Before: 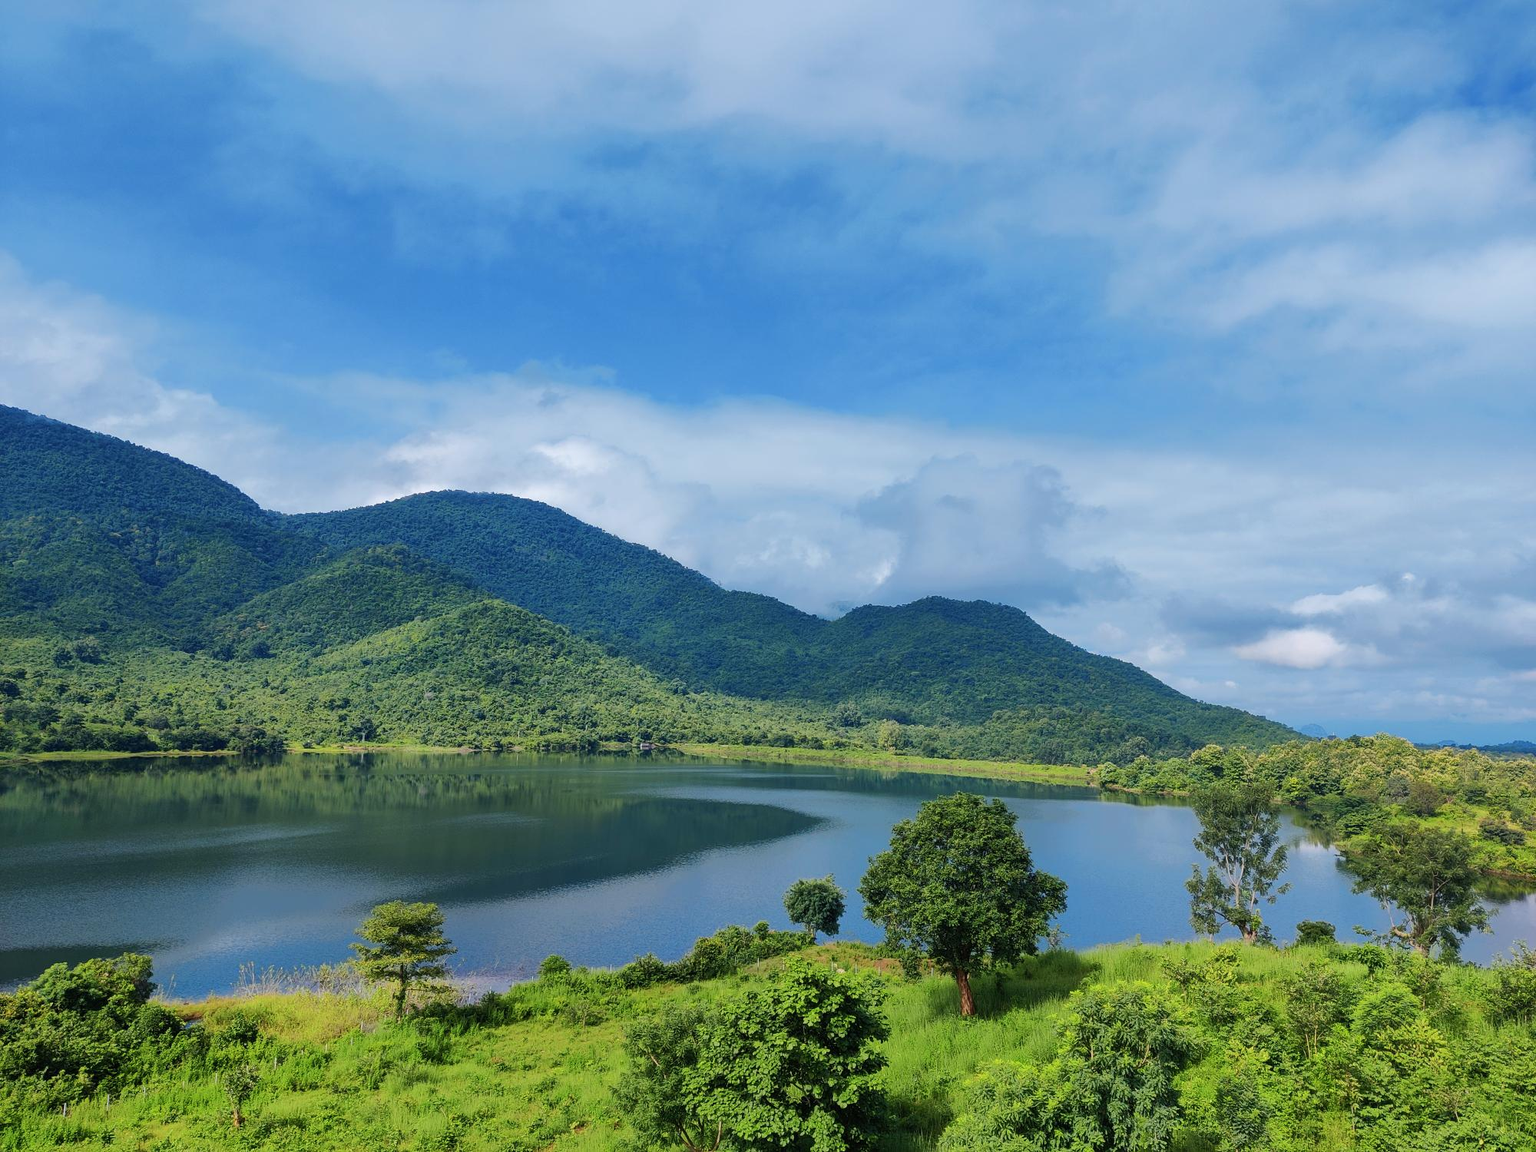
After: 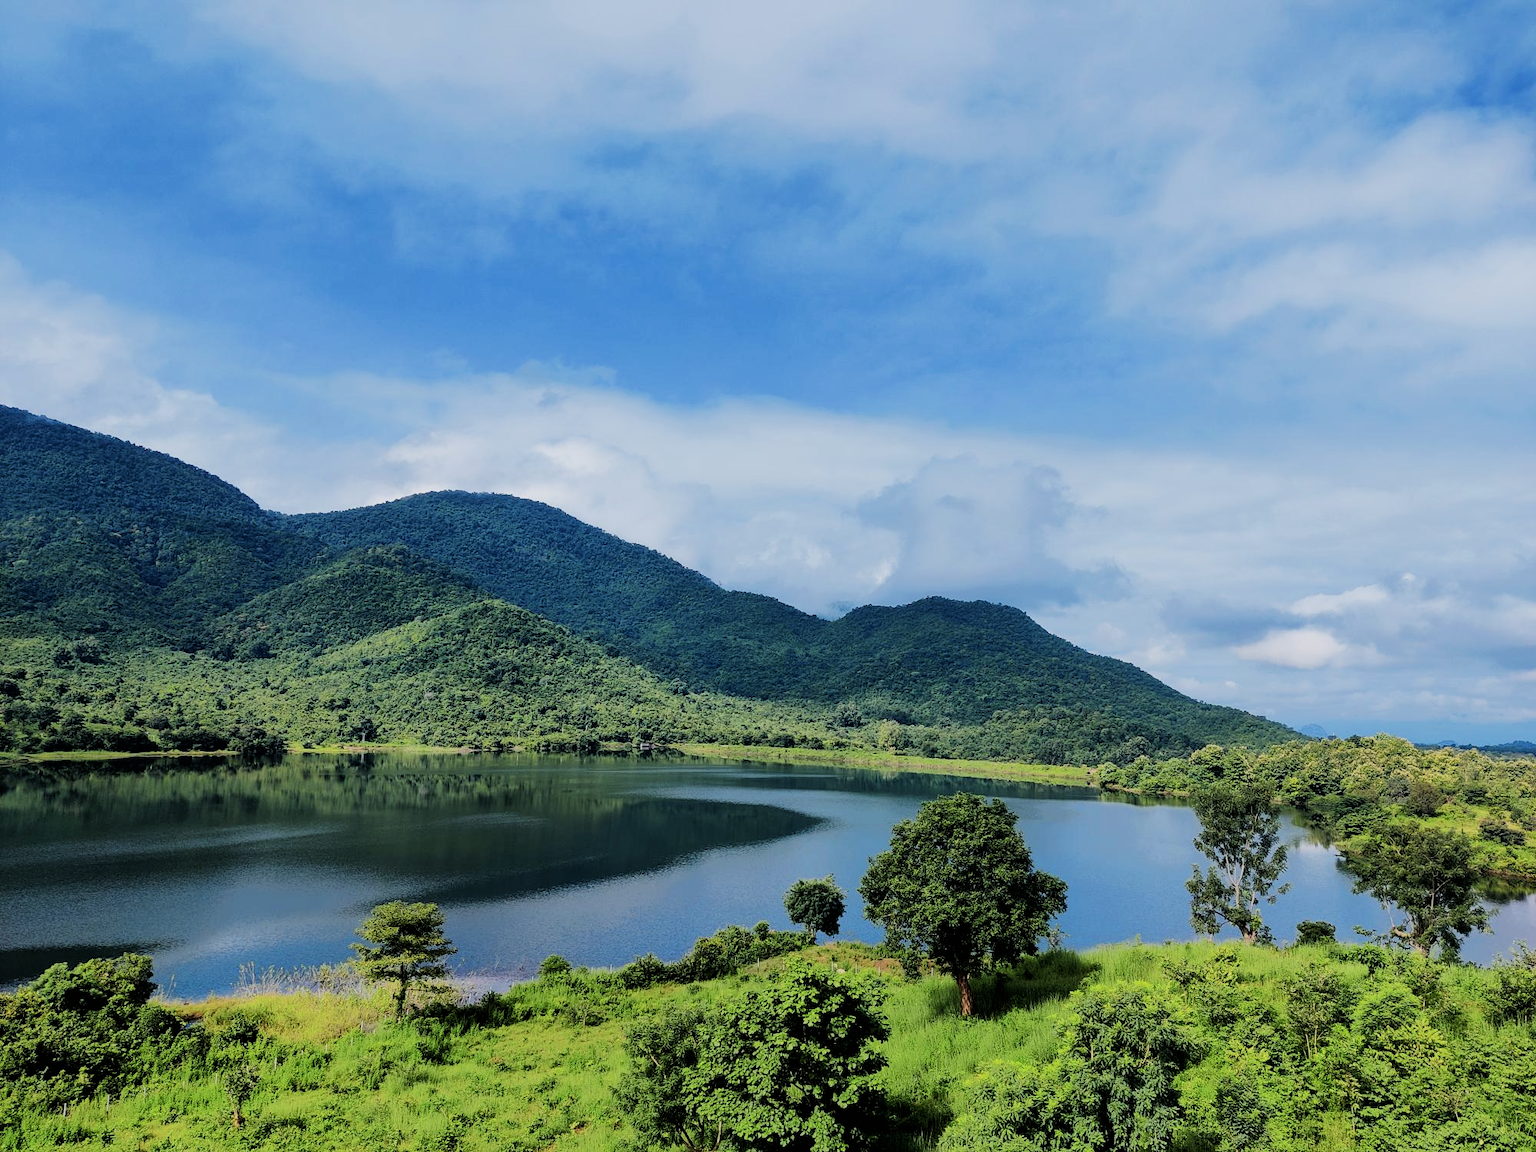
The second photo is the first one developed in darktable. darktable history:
filmic rgb: black relative exposure -5.06 EV, white relative exposure 3.98 EV, hardness 2.88, contrast 1.405, highlights saturation mix -30.61%
